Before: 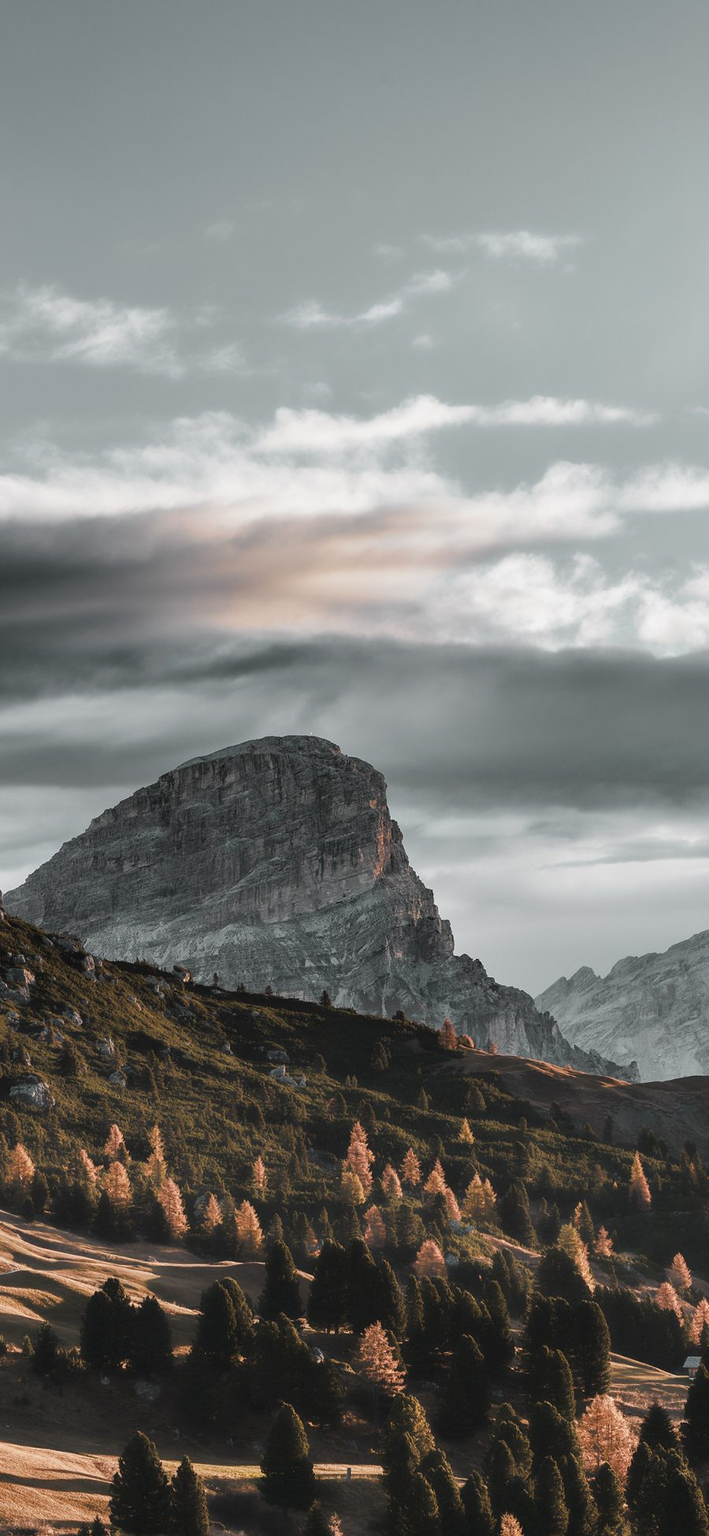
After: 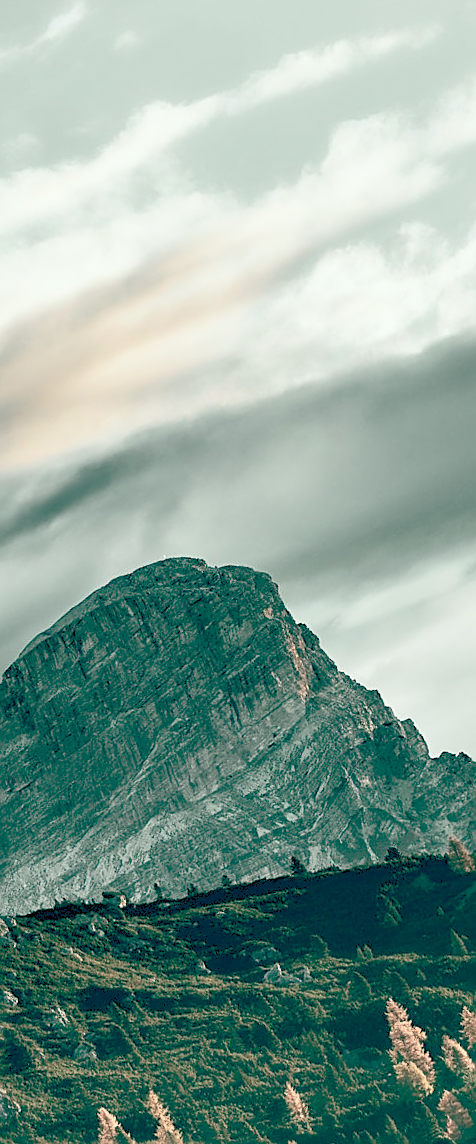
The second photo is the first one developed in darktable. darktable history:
sharpen: amount 0.576
tone curve: curves: ch0 [(0, 0) (0.003, 0.003) (0.011, 0.011) (0.025, 0.026) (0.044, 0.046) (0.069, 0.071) (0.1, 0.103) (0.136, 0.14) (0.177, 0.183) (0.224, 0.231) (0.277, 0.286) (0.335, 0.346) (0.399, 0.412) (0.468, 0.483) (0.543, 0.56) (0.623, 0.643) (0.709, 0.732) (0.801, 0.826) (0.898, 0.917) (1, 1)], preserve colors none
color balance rgb: power › luminance 9.779%, power › chroma 2.825%, power › hue 58.14°, global offset › luminance -0.524%, global offset › chroma 0.904%, global offset › hue 176.38°, linear chroma grading › global chroma 9.78%, perceptual saturation grading › global saturation -28.547%, perceptual saturation grading › highlights -20.749%, perceptual saturation grading › mid-tones -23.734%, perceptual saturation grading › shadows -22.968%, global vibrance 19.673%
contrast brightness saturation: contrast 0.198, brightness 0.155, saturation 0.226
crop and rotate: angle 20.15°, left 6.915%, right 3.841%, bottom 1.105%
